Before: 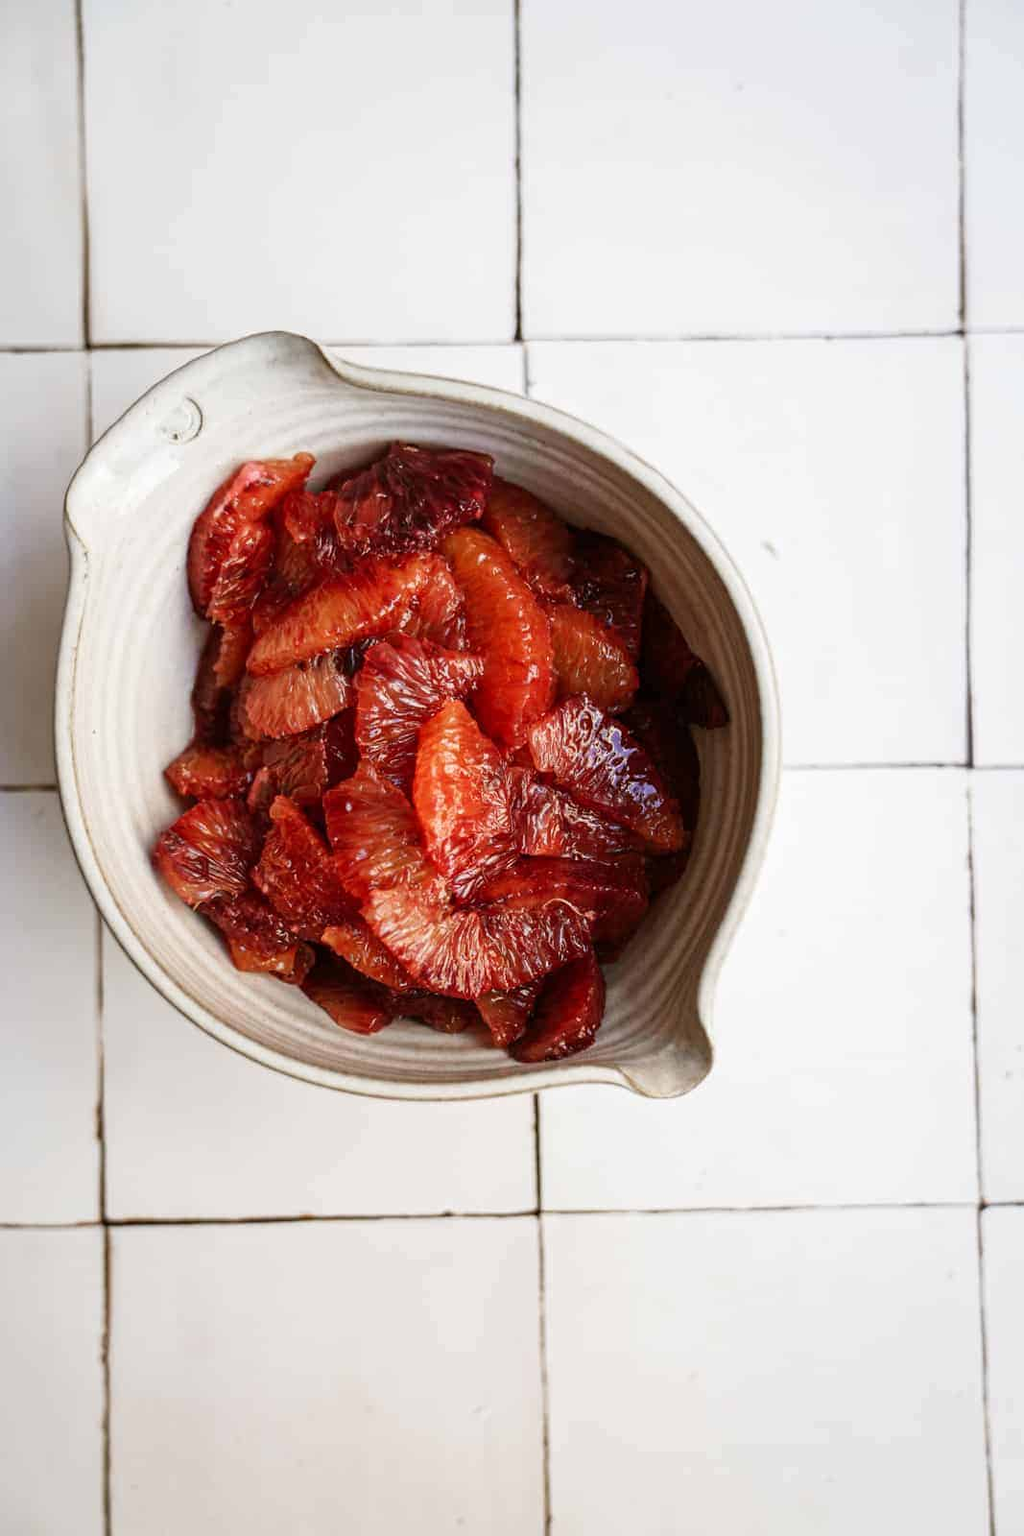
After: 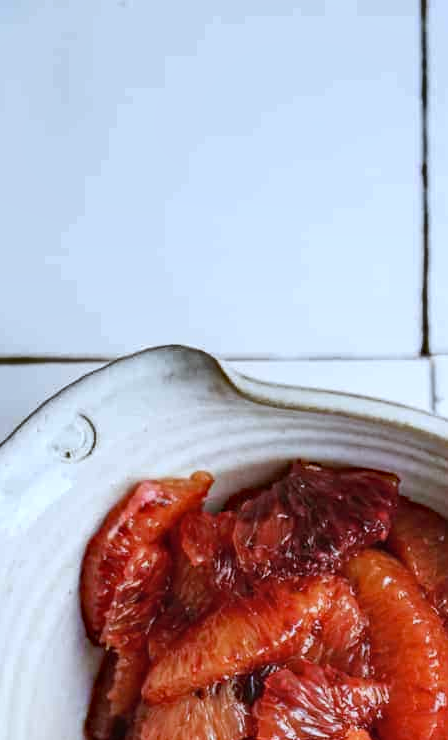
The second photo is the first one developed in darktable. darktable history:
shadows and highlights: shadows 53, soften with gaussian
haze removal: strength 0.29, distance 0.25, compatibility mode true, adaptive false
white balance: red 0.924, blue 1.095
contrast brightness saturation: contrast 0.05, brightness 0.06, saturation 0.01
crop and rotate: left 10.817%, top 0.062%, right 47.194%, bottom 53.626%
